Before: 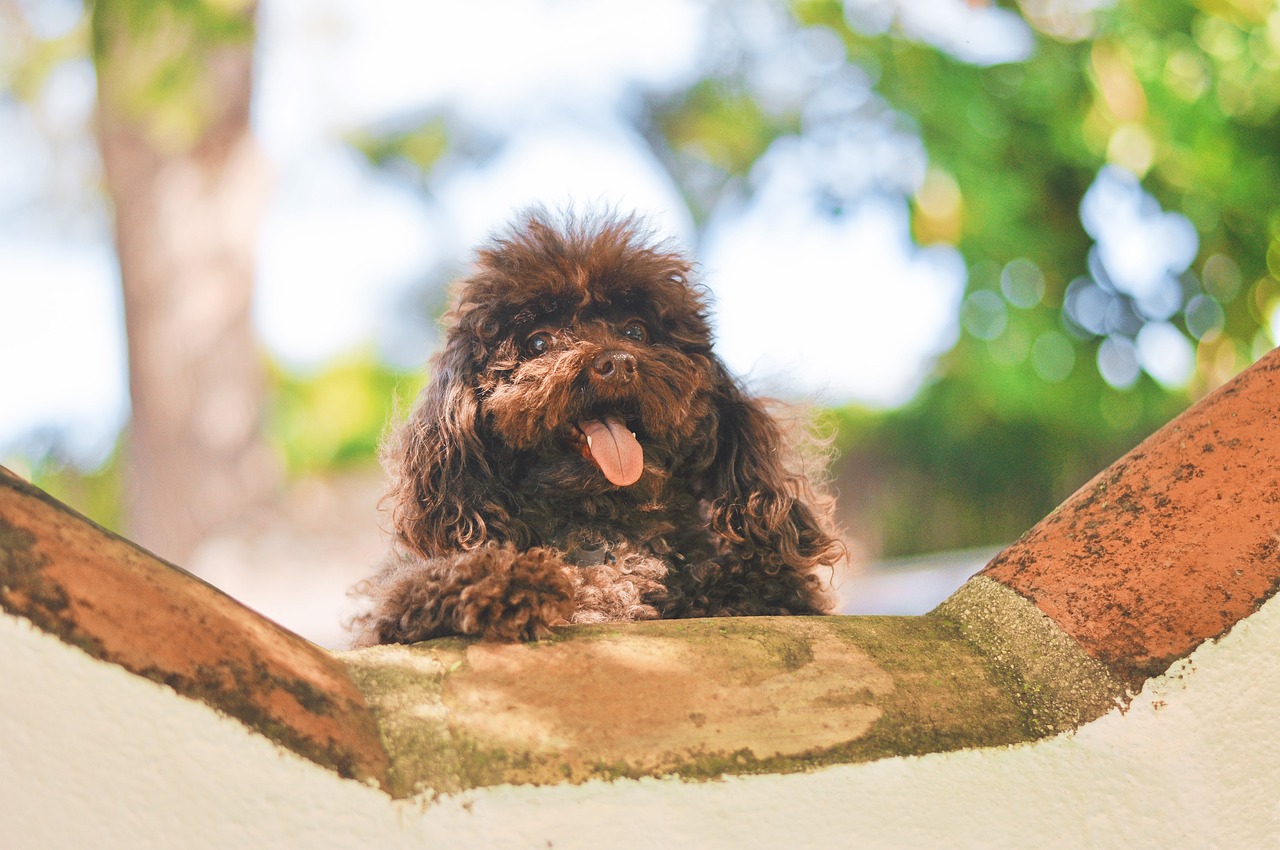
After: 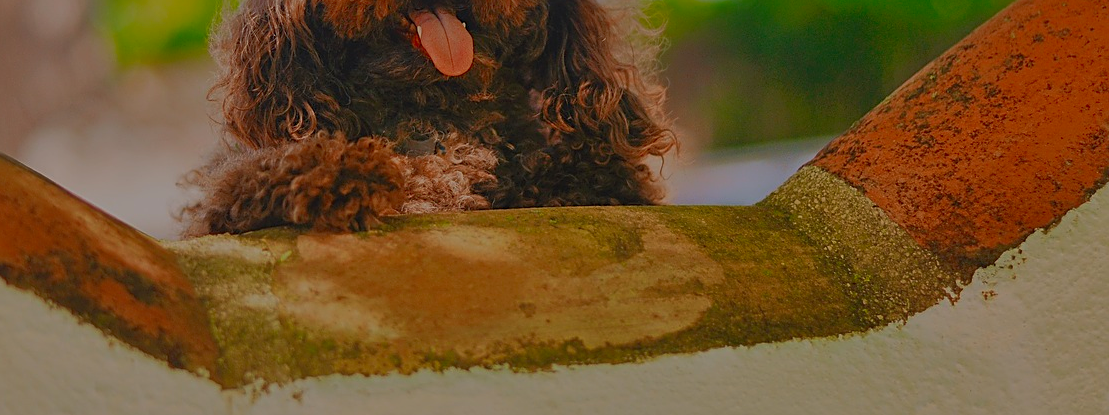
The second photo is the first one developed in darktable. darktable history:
color correction: highlights b* 0.062, saturation 1.77
crop and rotate: left 13.288%, top 48.358%, bottom 2.77%
shadows and highlights: on, module defaults
sharpen: amount 0.493
tone equalizer: -8 EV -2 EV, -7 EV -1.99 EV, -6 EV -2 EV, -5 EV -1.97 EV, -4 EV -1.97 EV, -3 EV -1.98 EV, -2 EV -2 EV, -1 EV -1.62 EV, +0 EV -2 EV, edges refinement/feathering 500, mask exposure compensation -1.57 EV, preserve details no
